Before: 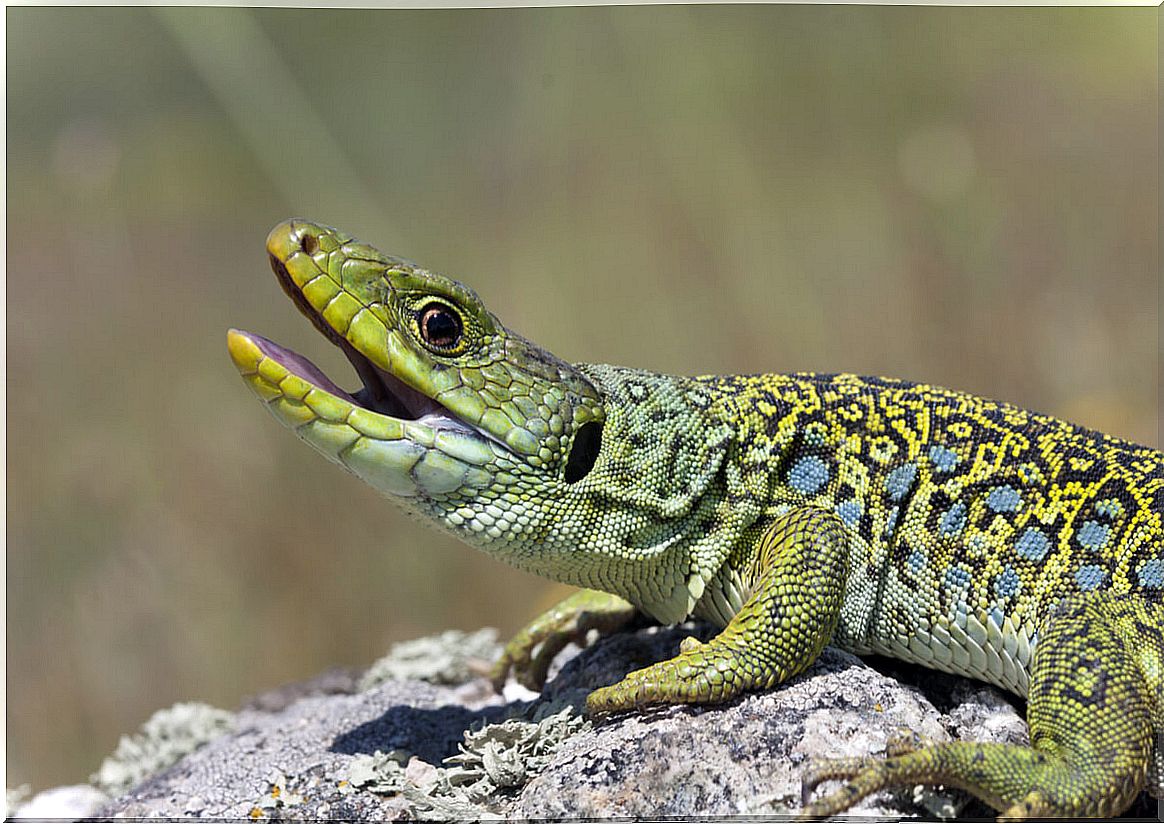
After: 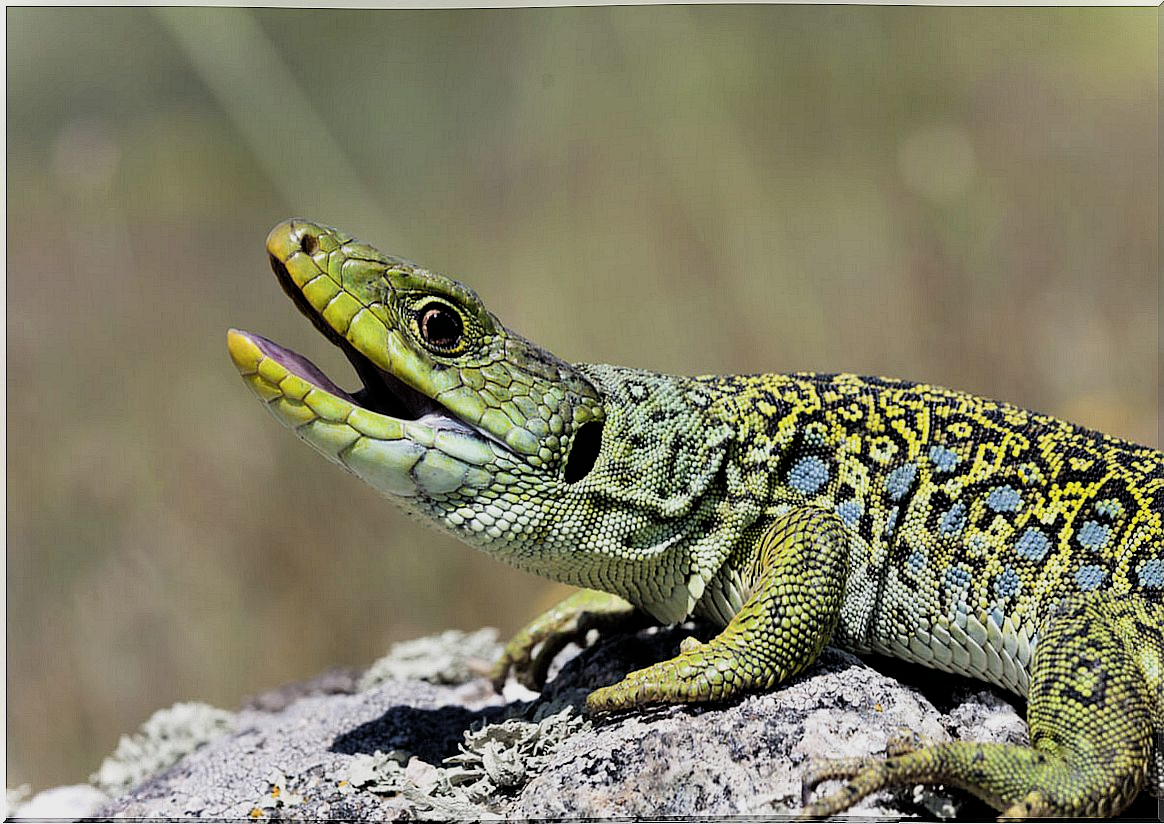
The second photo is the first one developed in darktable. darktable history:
filmic rgb: black relative exposure -5.04 EV, white relative exposure 3.55 EV, hardness 3.17, contrast 1.298, highlights saturation mix -49.23%
